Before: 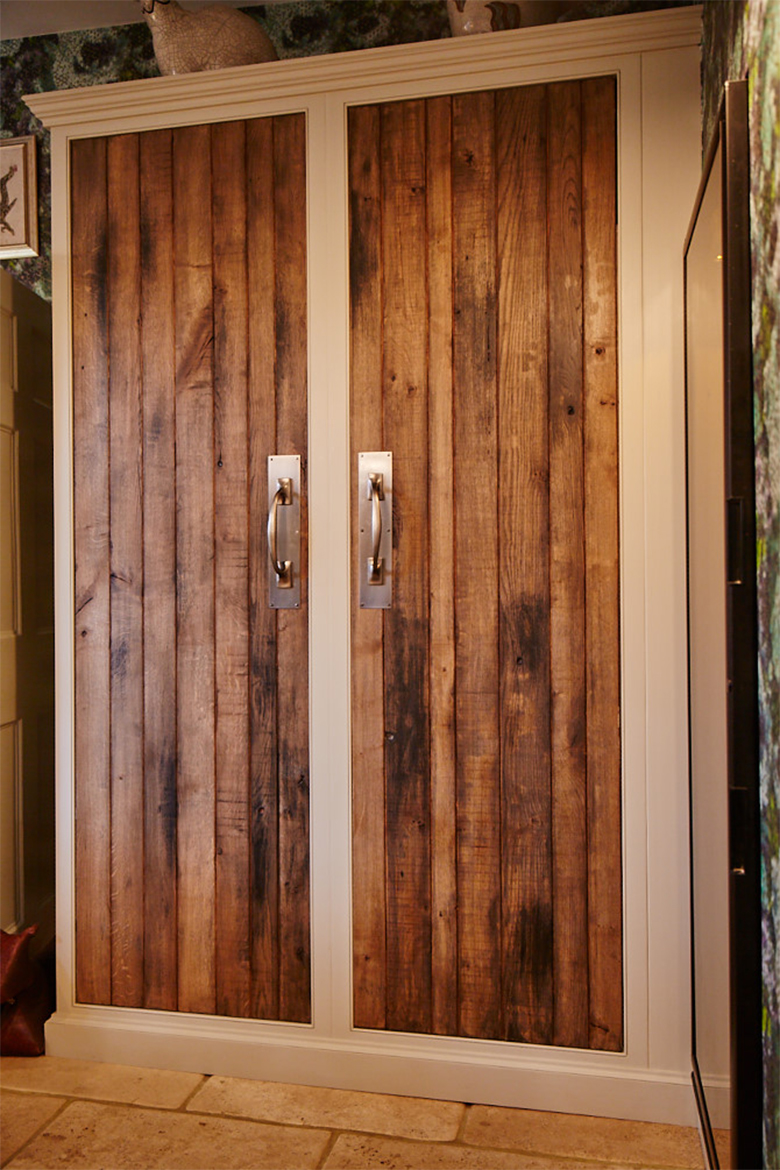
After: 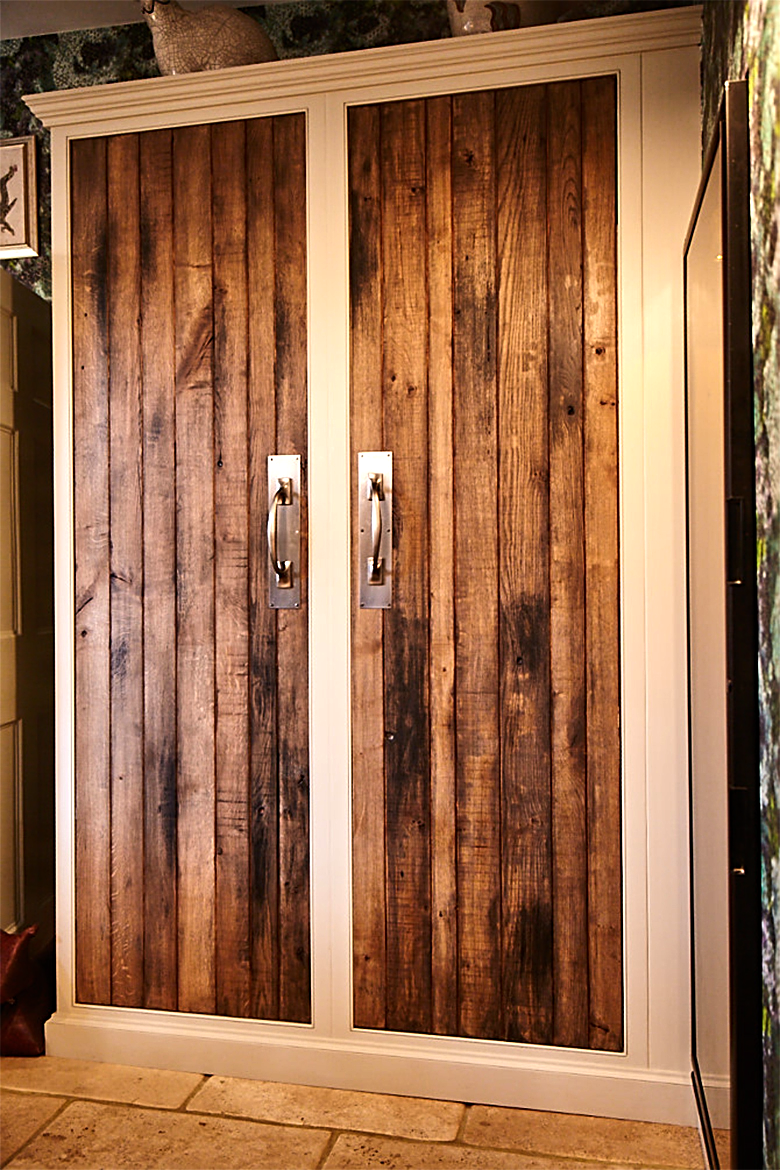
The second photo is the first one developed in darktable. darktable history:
sharpen: on, module defaults
exposure: exposure 0.081 EV, compensate highlight preservation false
tone equalizer: -8 EV -0.75 EV, -7 EV -0.7 EV, -6 EV -0.6 EV, -5 EV -0.4 EV, -3 EV 0.4 EV, -2 EV 0.6 EV, -1 EV 0.7 EV, +0 EV 0.75 EV, edges refinement/feathering 500, mask exposure compensation -1.57 EV, preserve details no
